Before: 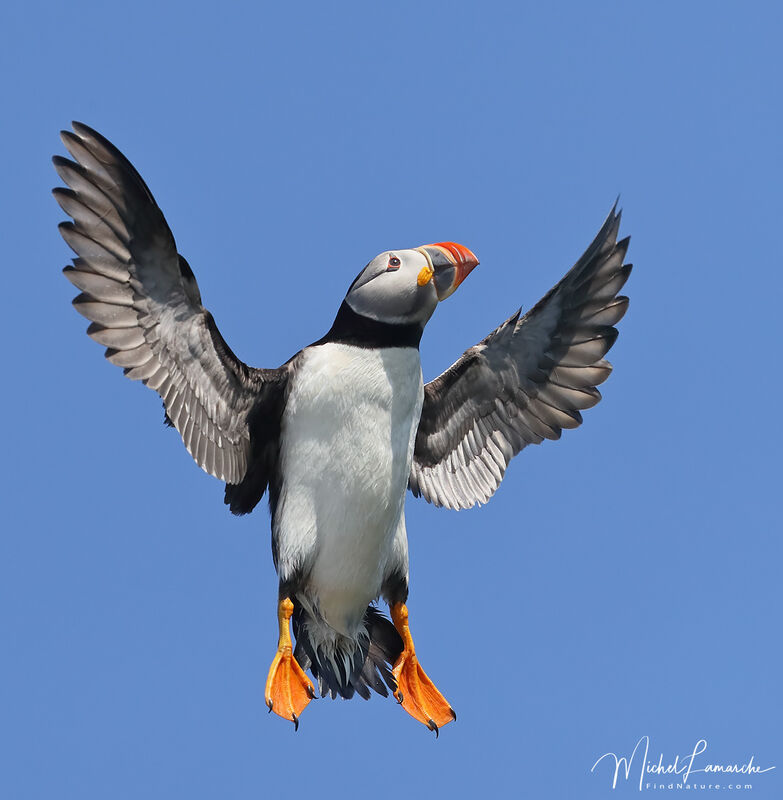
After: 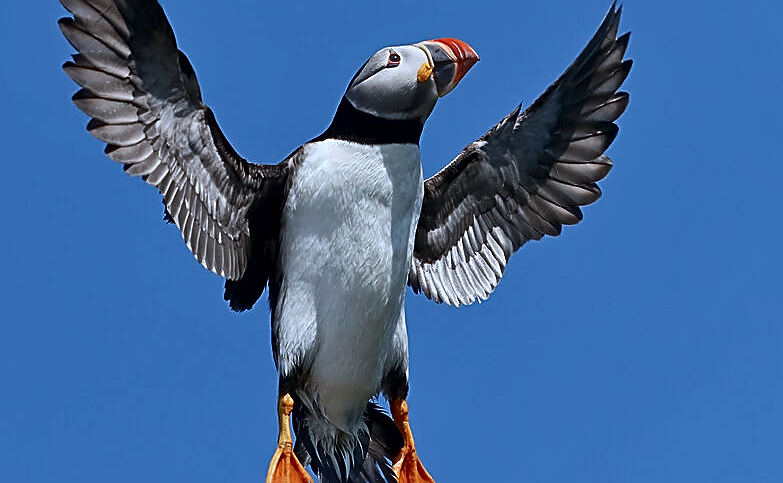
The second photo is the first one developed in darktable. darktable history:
local contrast: mode bilateral grid, contrast 21, coarseness 51, detail 132%, midtone range 0.2
sharpen: amount 0.75
color zones: curves: ch0 [(0, 0.5) (0.143, 0.5) (0.286, 0.5) (0.429, 0.504) (0.571, 0.5) (0.714, 0.509) (0.857, 0.5) (1, 0.5)]; ch1 [(0, 0.425) (0.143, 0.425) (0.286, 0.375) (0.429, 0.405) (0.571, 0.5) (0.714, 0.47) (0.857, 0.425) (1, 0.435)]; ch2 [(0, 0.5) (0.143, 0.5) (0.286, 0.5) (0.429, 0.517) (0.571, 0.5) (0.714, 0.51) (0.857, 0.5) (1, 0.5)]
color correction: highlights a* -2.44, highlights b* -18.4
crop and rotate: top 25.608%, bottom 13.941%
contrast brightness saturation: brightness -0.207, saturation 0.079
tone equalizer: -7 EV 0.202 EV, -6 EV 0.103 EV, -5 EV 0.092 EV, -4 EV 0.08 EV, -2 EV -0.017 EV, -1 EV -0.032 EV, +0 EV -0.078 EV, edges refinement/feathering 500, mask exposure compensation -1.57 EV, preserve details no
